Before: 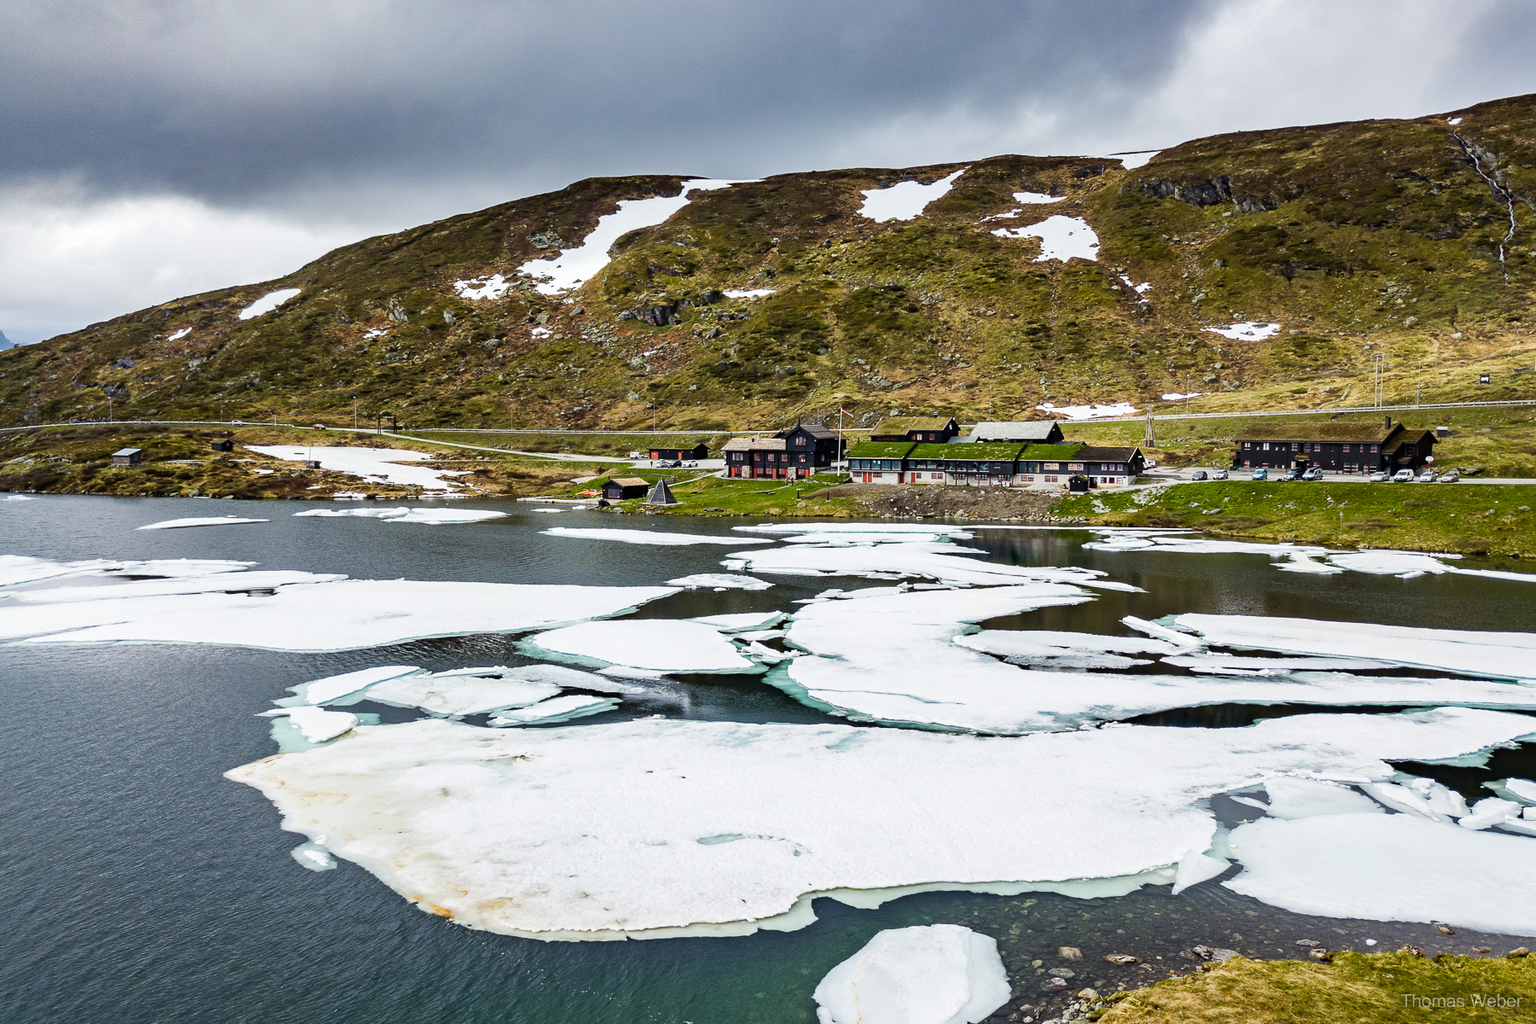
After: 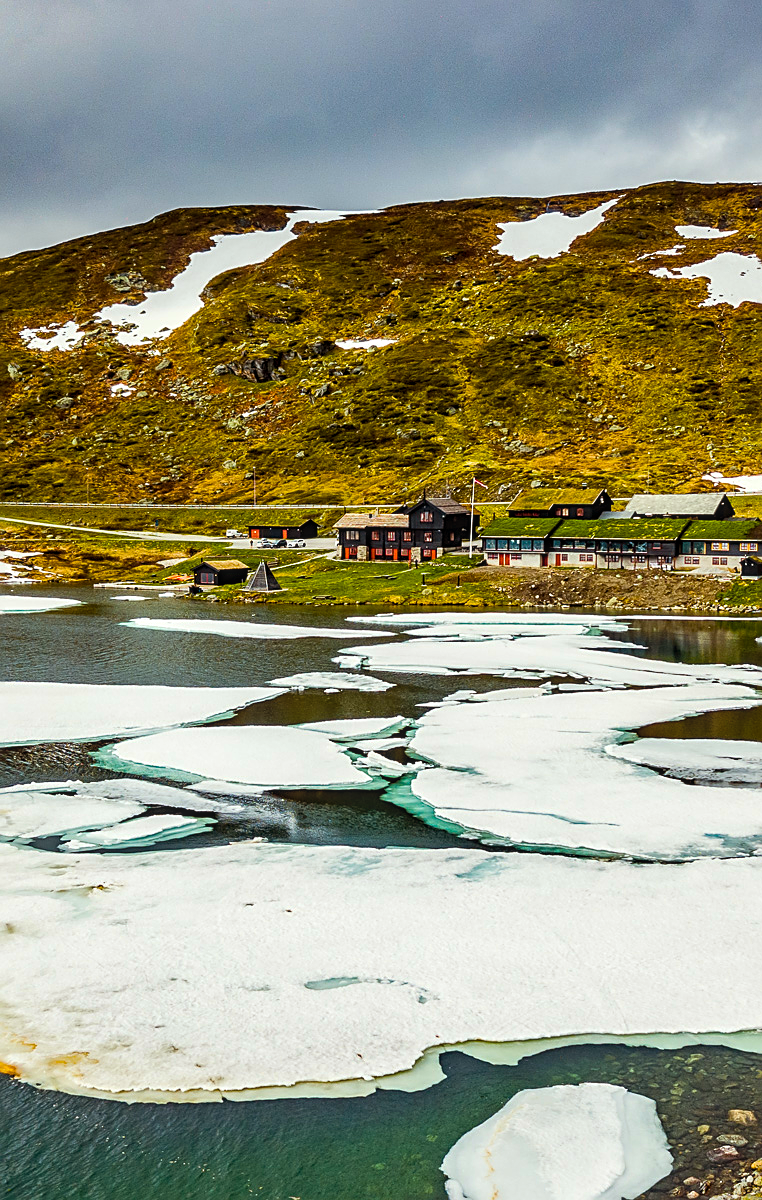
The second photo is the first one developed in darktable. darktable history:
color balance rgb: power › chroma 2.526%, power › hue 71.11°, perceptual saturation grading › global saturation 25.256%, global vibrance 45.179%
local contrast: on, module defaults
crop: left 28.495%, right 29.139%
tone equalizer: edges refinement/feathering 500, mask exposure compensation -1.57 EV, preserve details no
sharpen: on, module defaults
